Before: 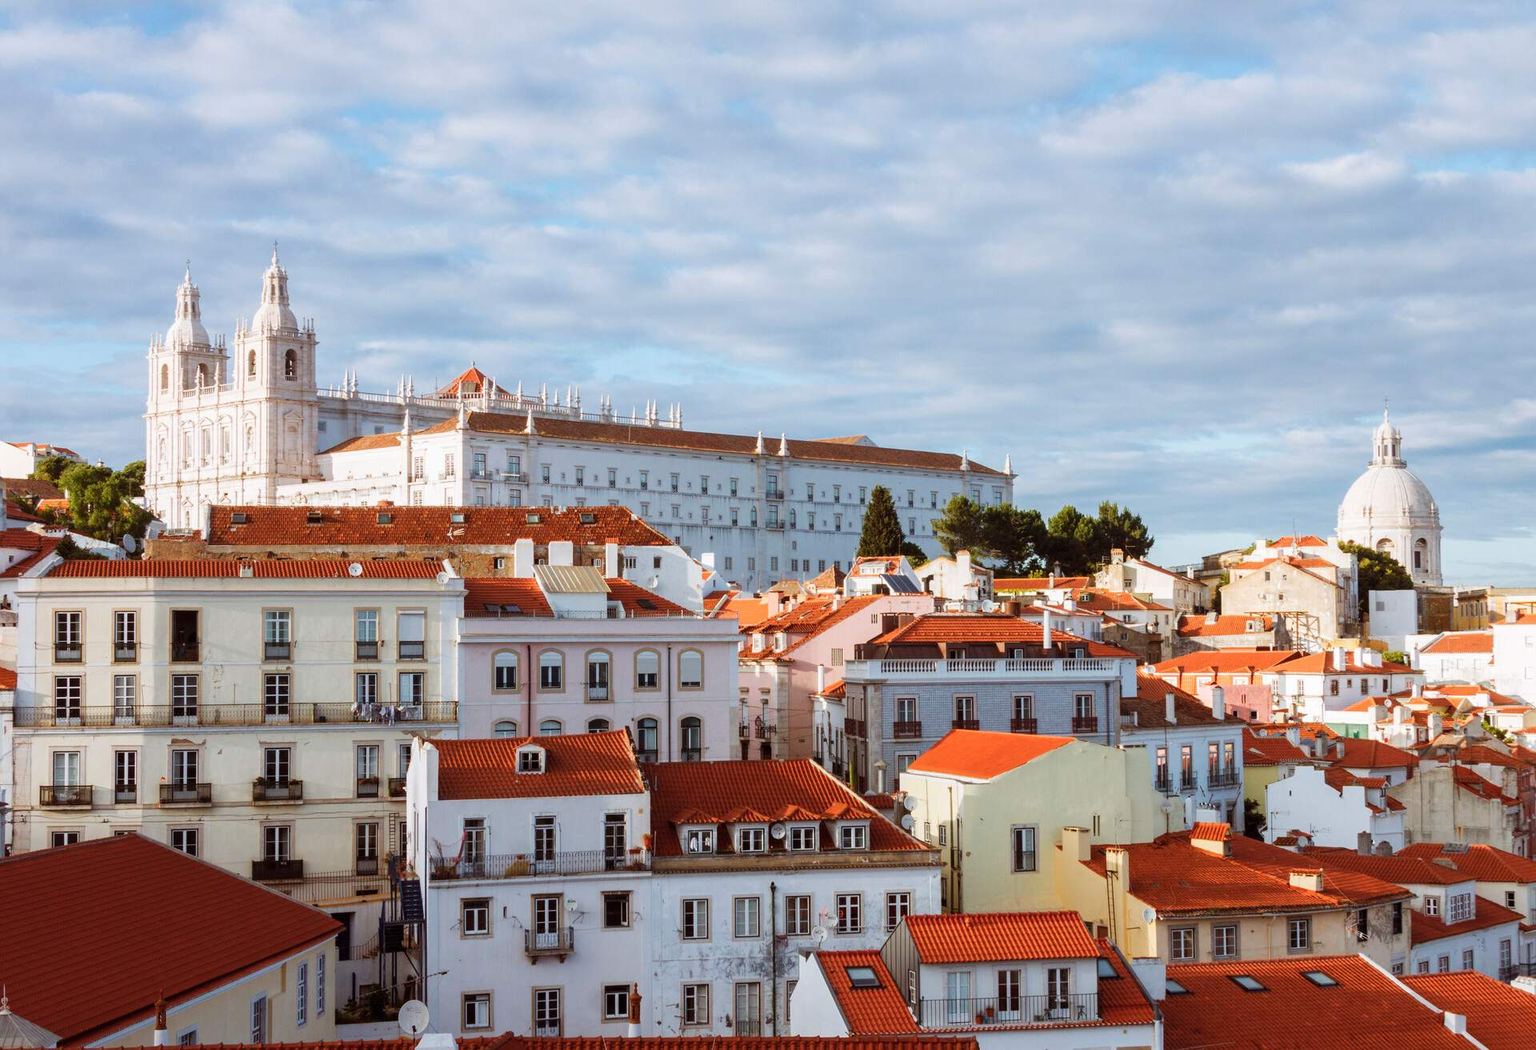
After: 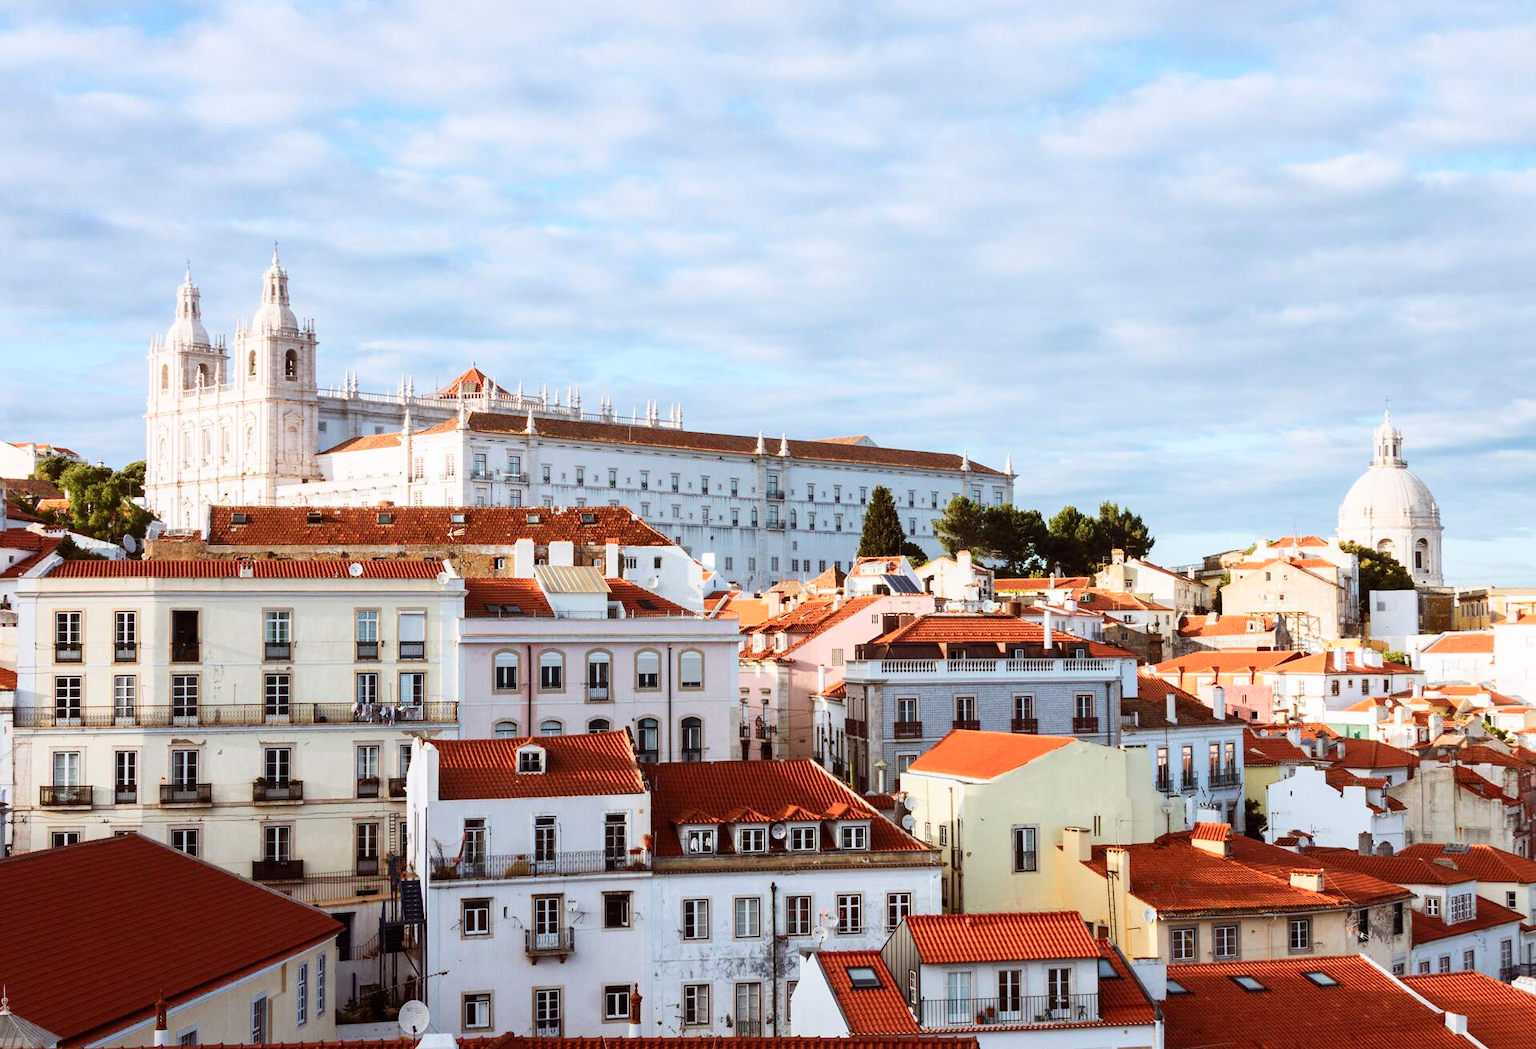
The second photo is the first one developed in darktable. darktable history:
contrast brightness saturation: contrast 0.242, brightness 0.087
